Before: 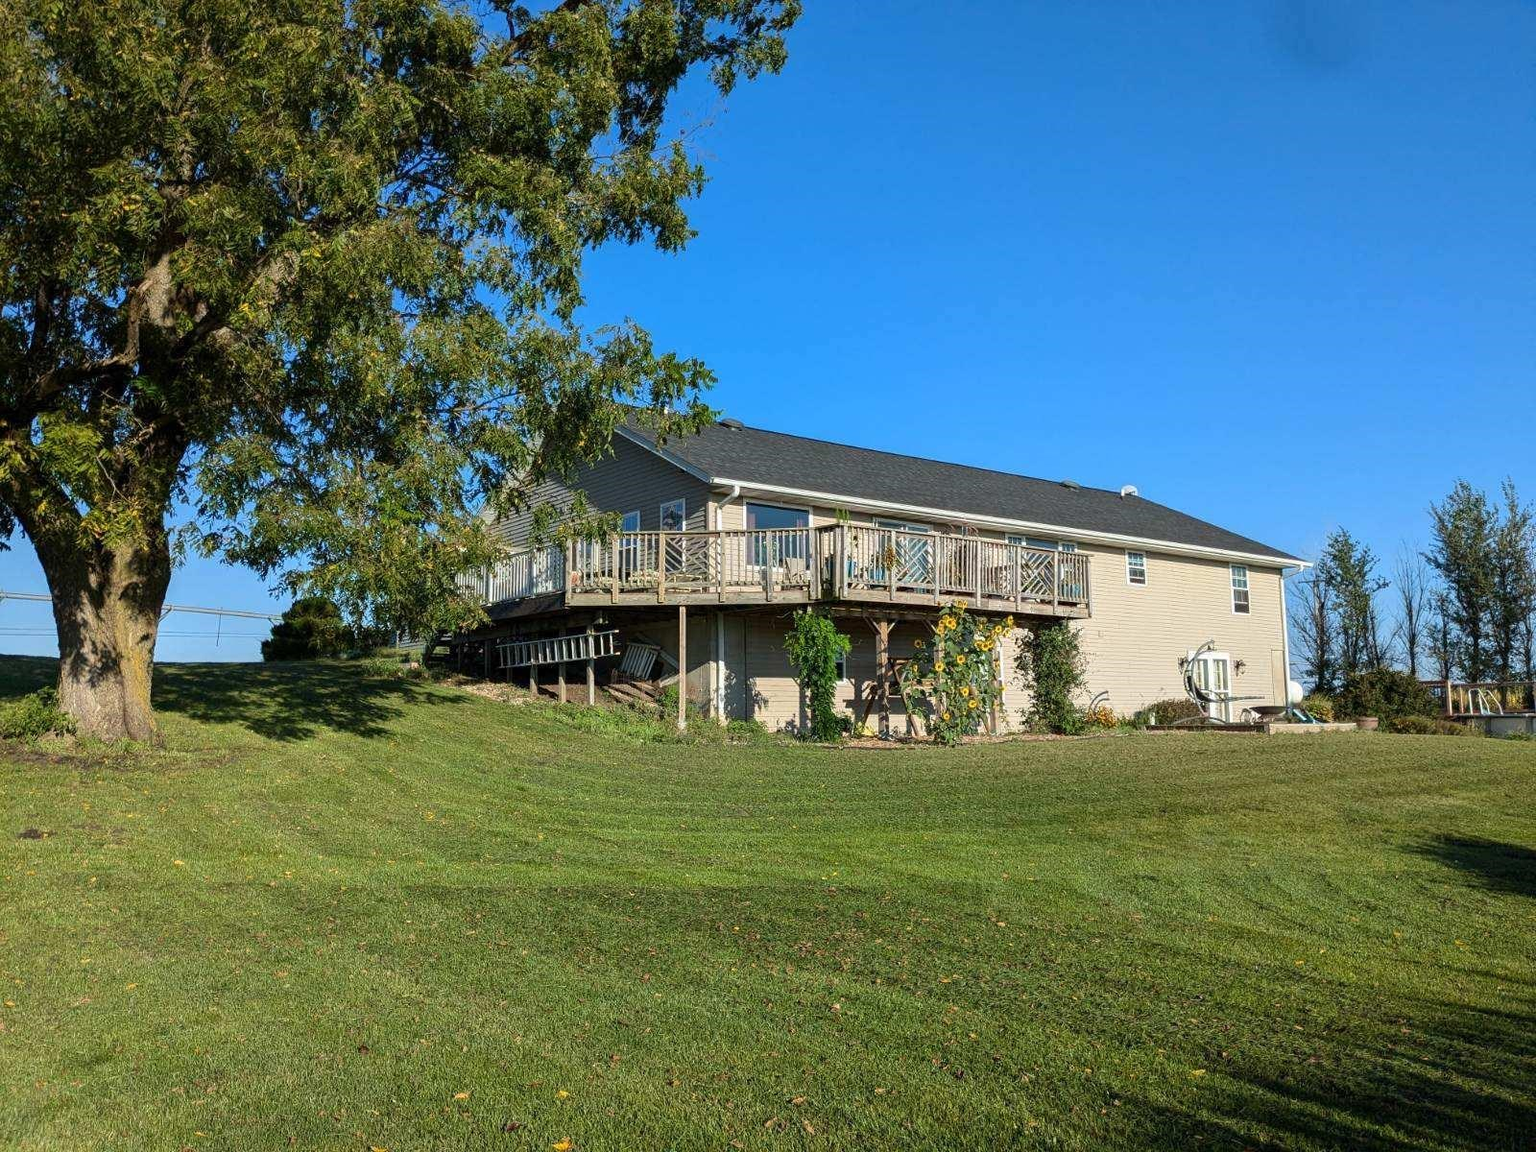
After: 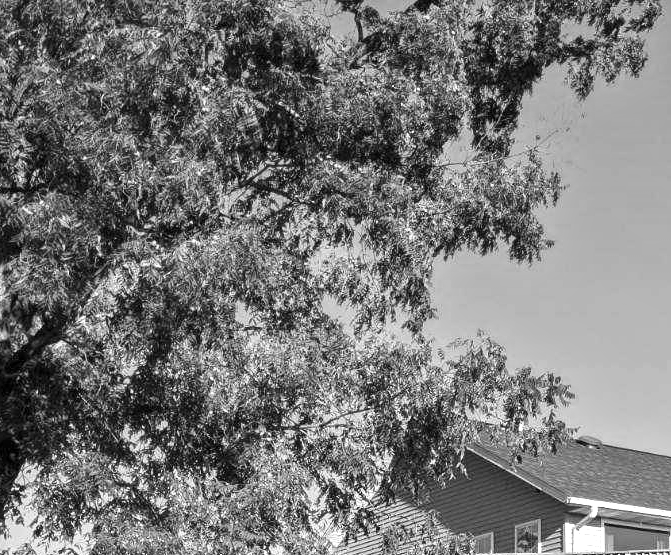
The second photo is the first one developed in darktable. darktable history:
exposure: exposure 0.999 EV, compensate highlight preservation false
crop and rotate: left 10.817%, top 0.062%, right 47.194%, bottom 53.626%
contrast brightness saturation: contrast 0.1, brightness 0.02, saturation 0.02
monochrome: size 1
